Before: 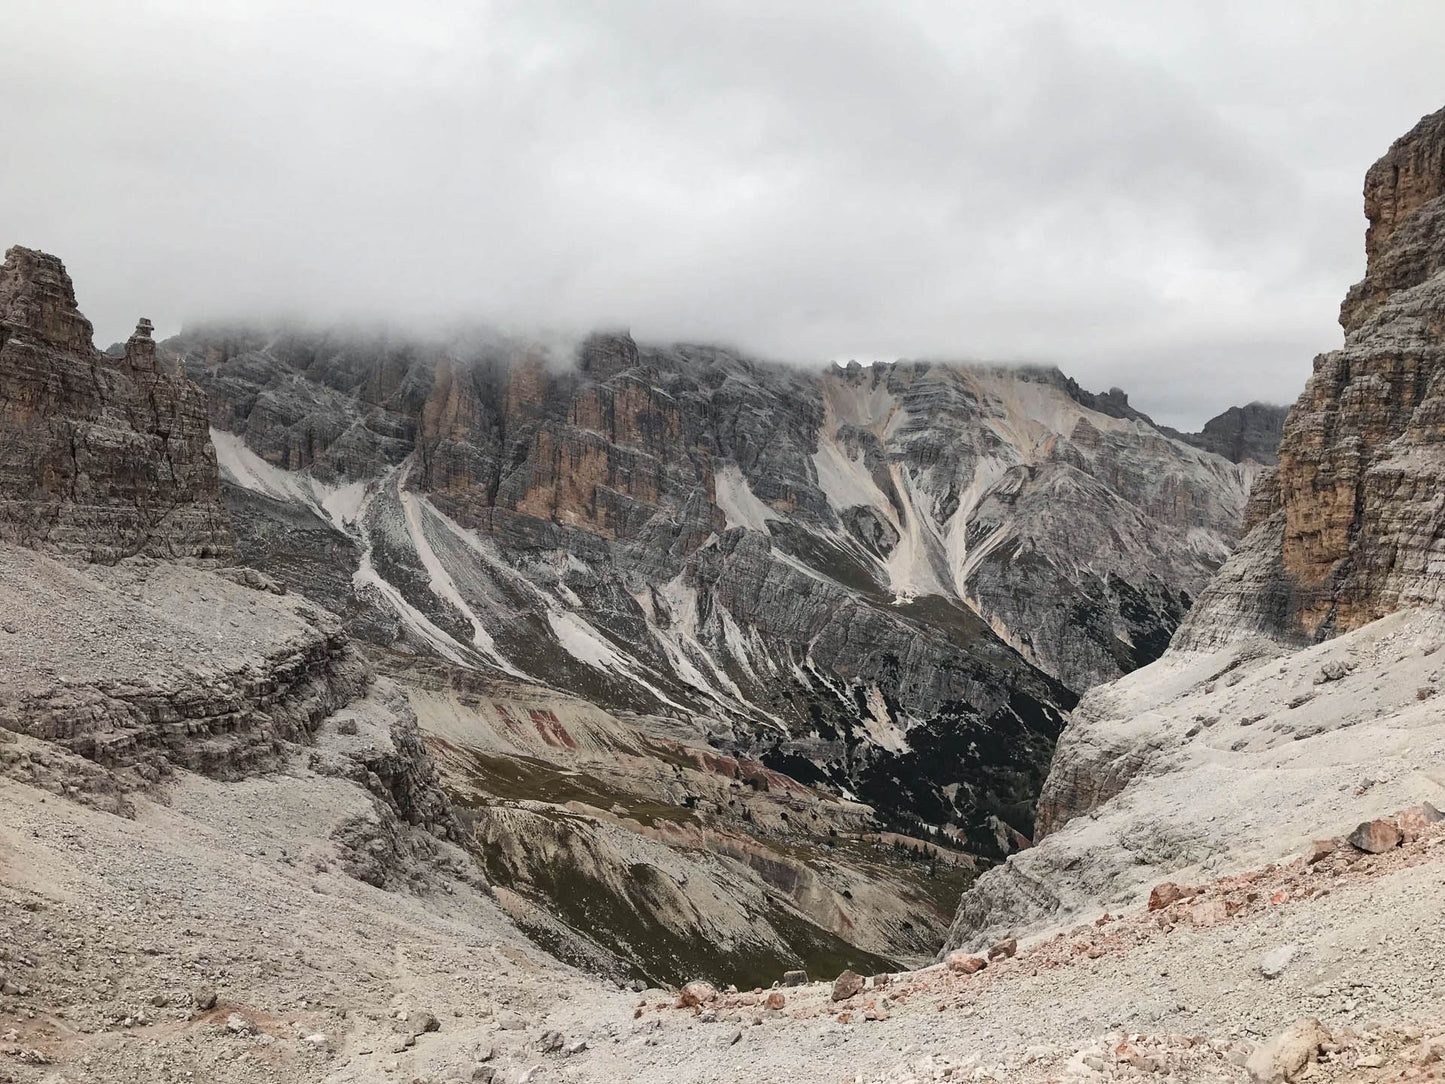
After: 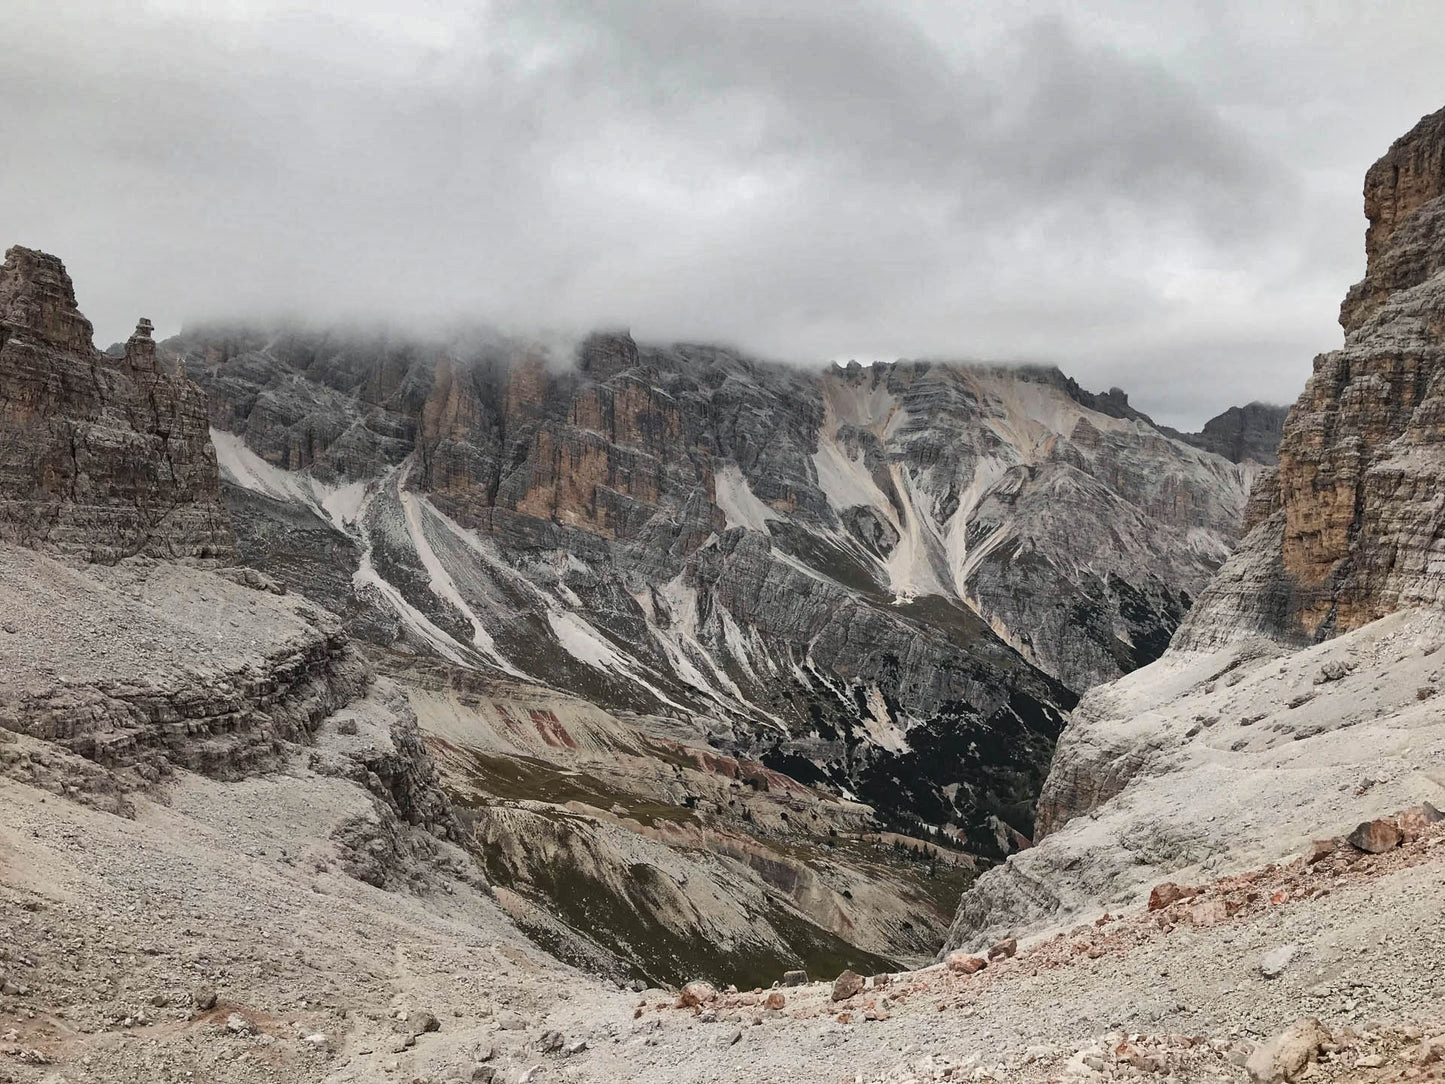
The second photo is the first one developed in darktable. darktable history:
shadows and highlights: radius 106.79, shadows 23.93, highlights -58.84, low approximation 0.01, soften with gaussian
